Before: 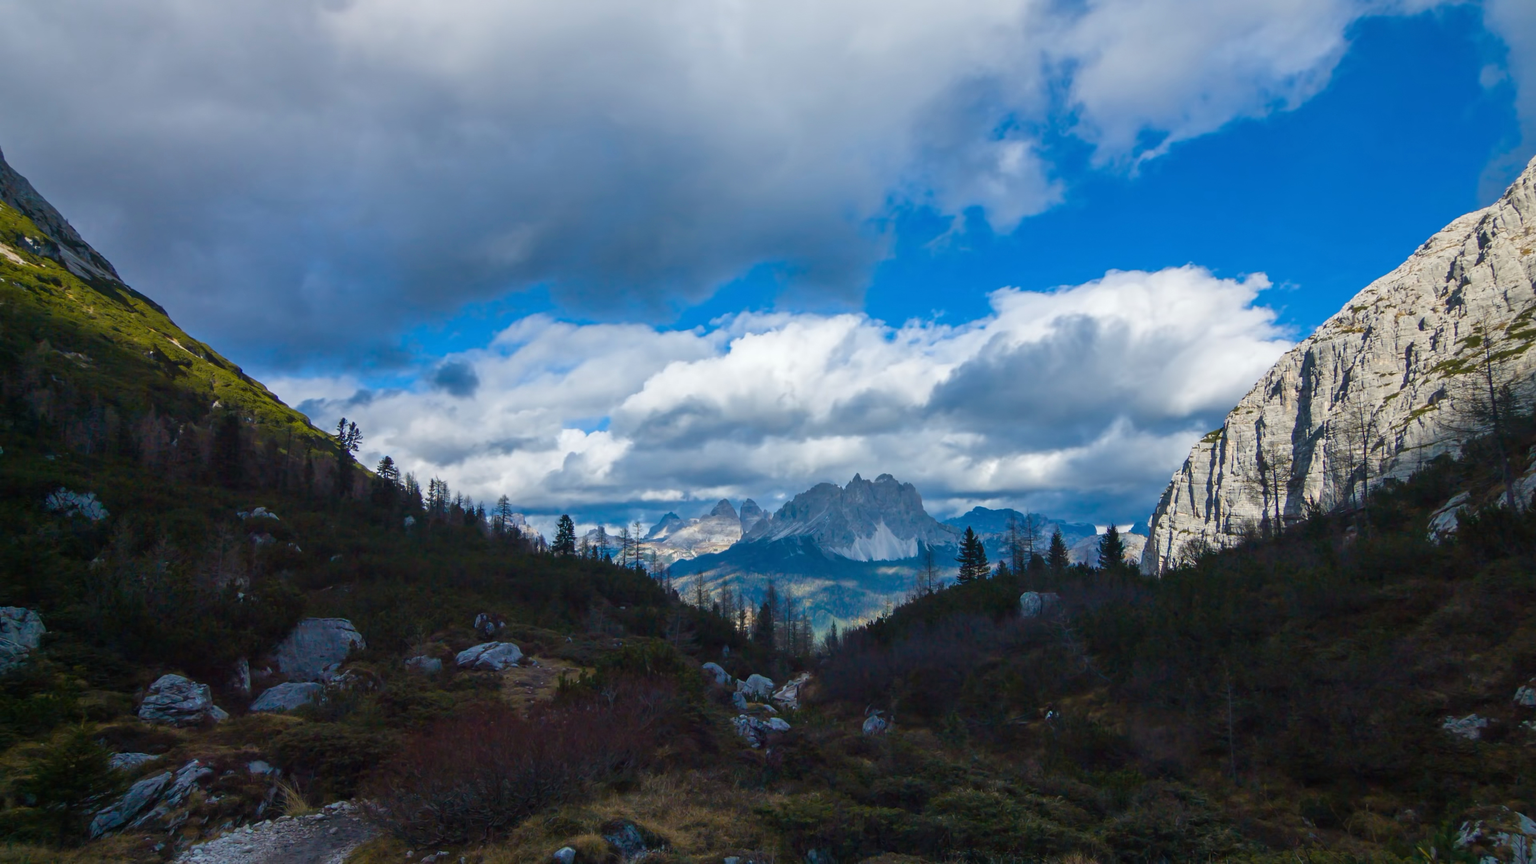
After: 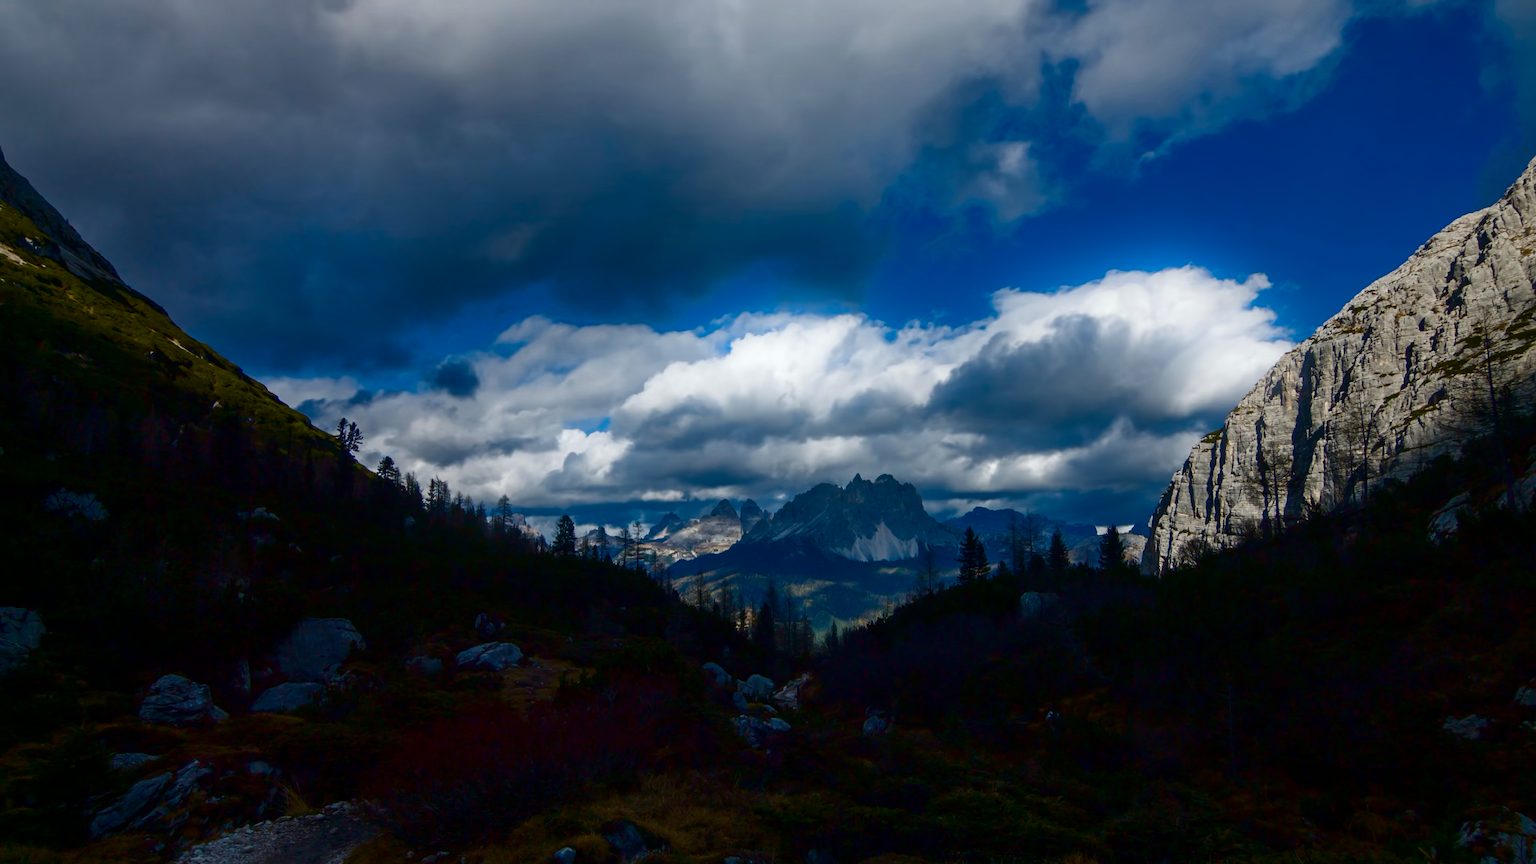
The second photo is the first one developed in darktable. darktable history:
white balance: emerald 1
bloom: threshold 82.5%, strength 16.25%
contrast brightness saturation: brightness -0.52
